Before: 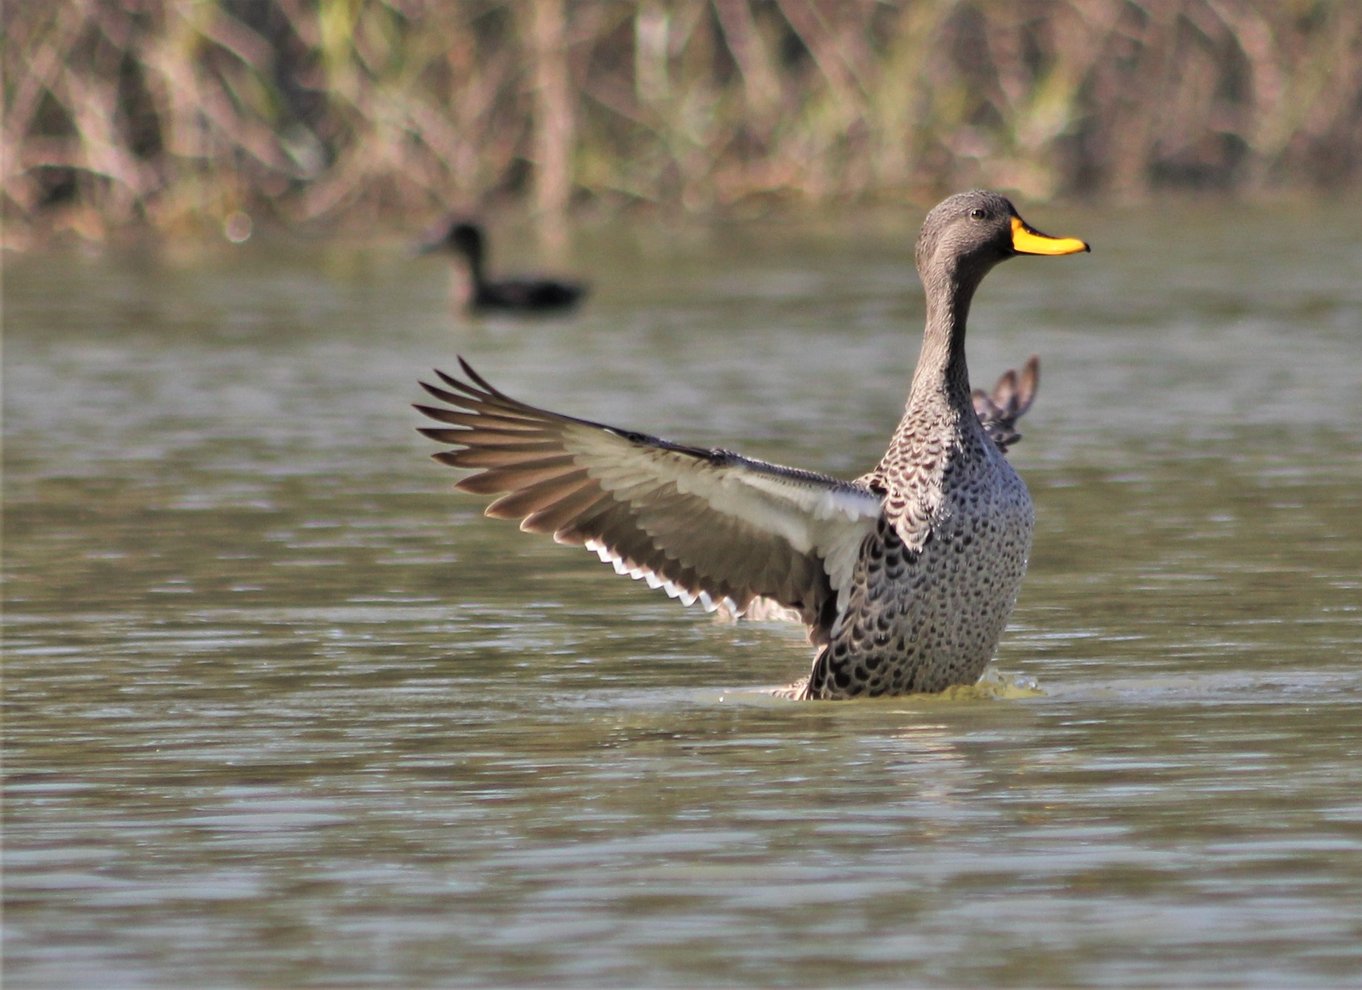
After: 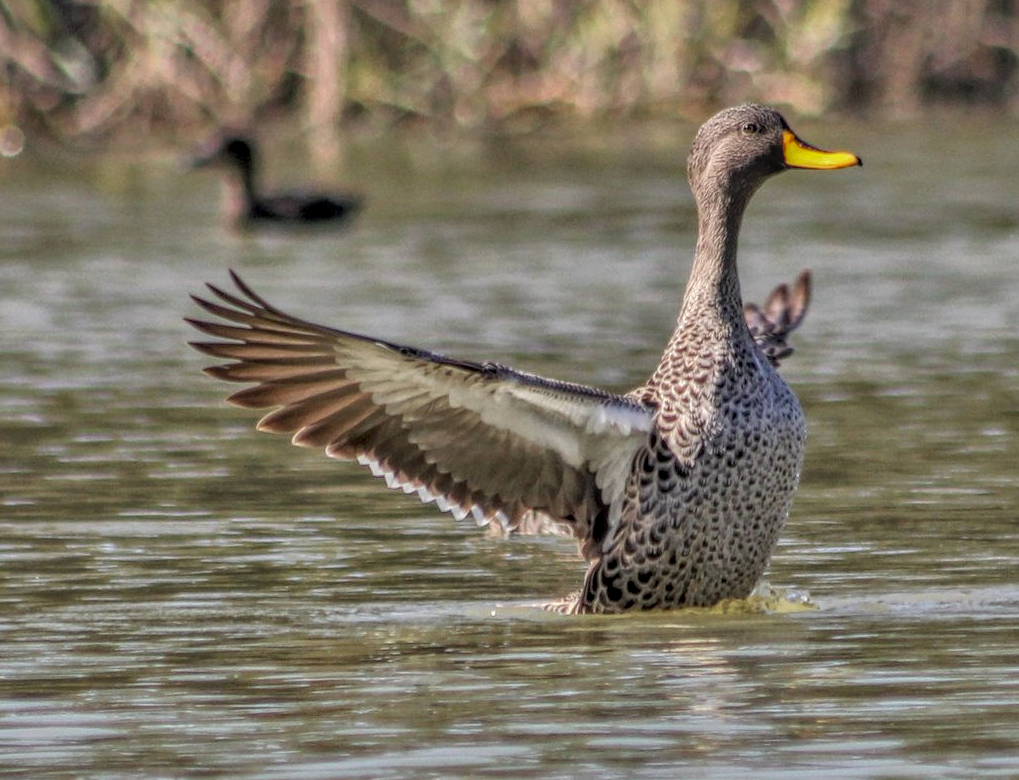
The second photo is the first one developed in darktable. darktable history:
exposure: black level correction 0.007, compensate exposure bias true, compensate highlight preservation false
crop: left 16.804%, top 8.714%, right 8.326%, bottom 12.497%
local contrast: highlights 2%, shadows 6%, detail 200%, midtone range 0.245
